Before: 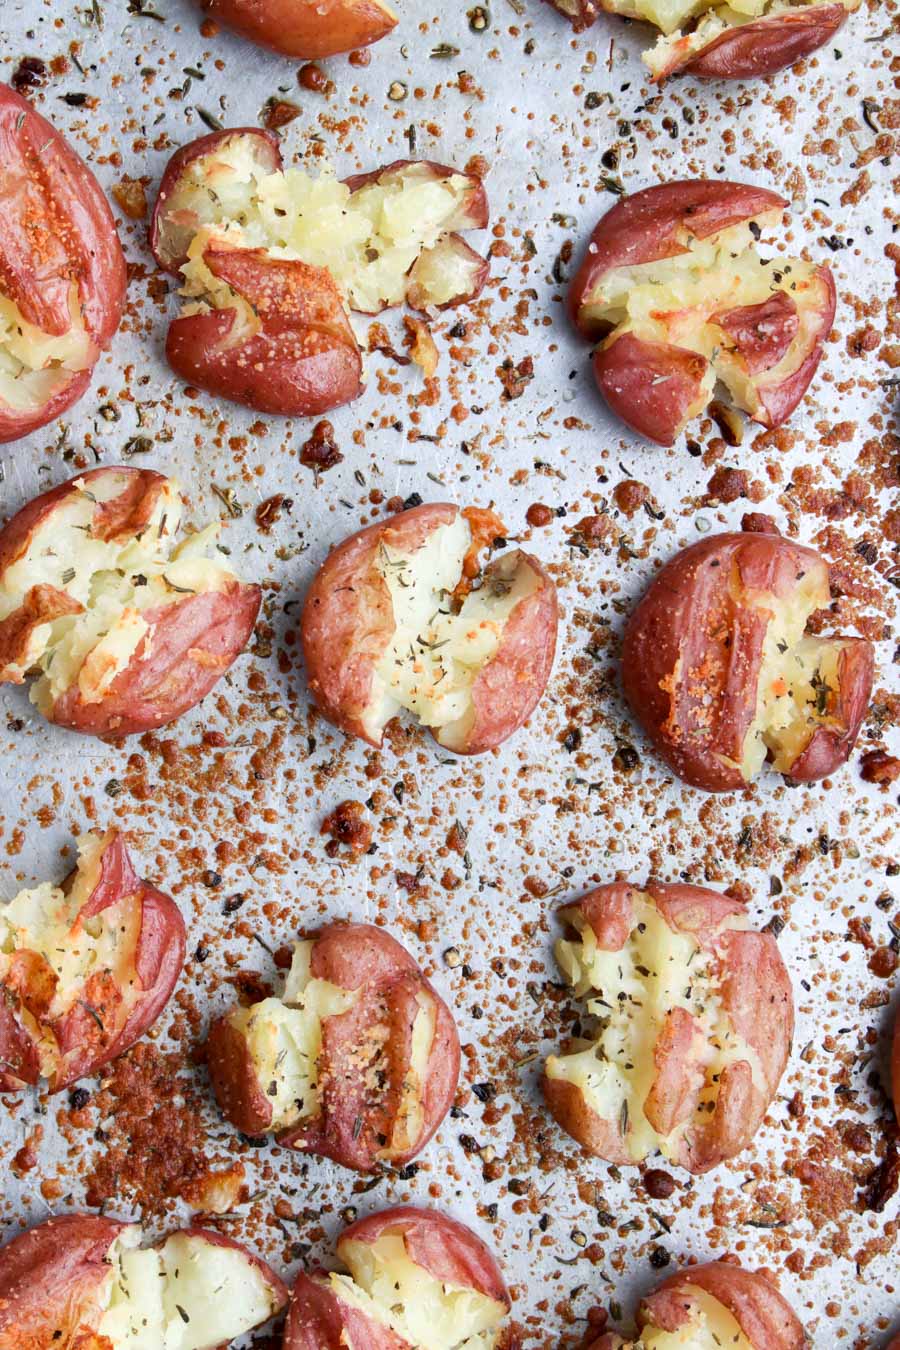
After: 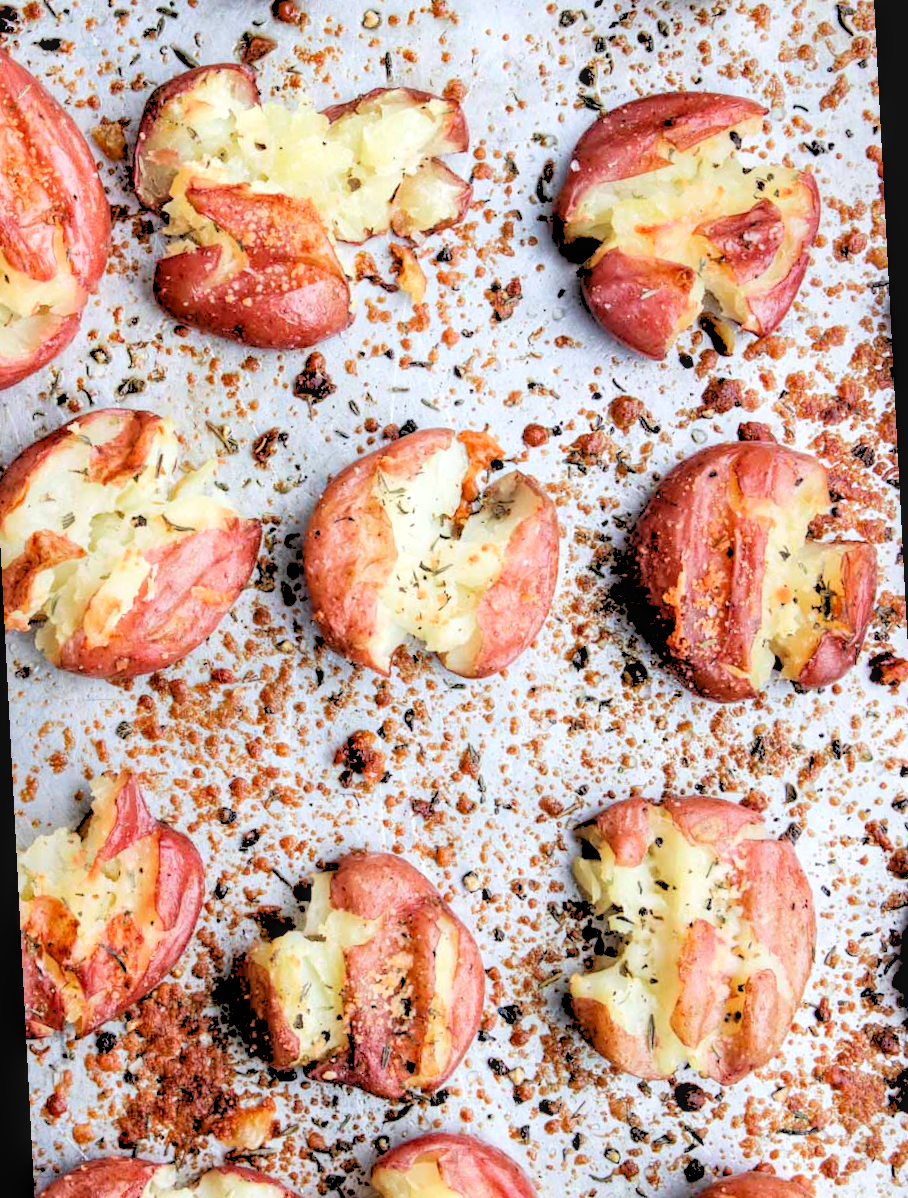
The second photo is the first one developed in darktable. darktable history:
rotate and perspective: rotation -3°, crop left 0.031, crop right 0.968, crop top 0.07, crop bottom 0.93
local contrast: on, module defaults
rgb levels: levels [[0.027, 0.429, 0.996], [0, 0.5, 1], [0, 0.5, 1]]
contrast brightness saturation: contrast 0.1, brightness 0.02, saturation 0.02
